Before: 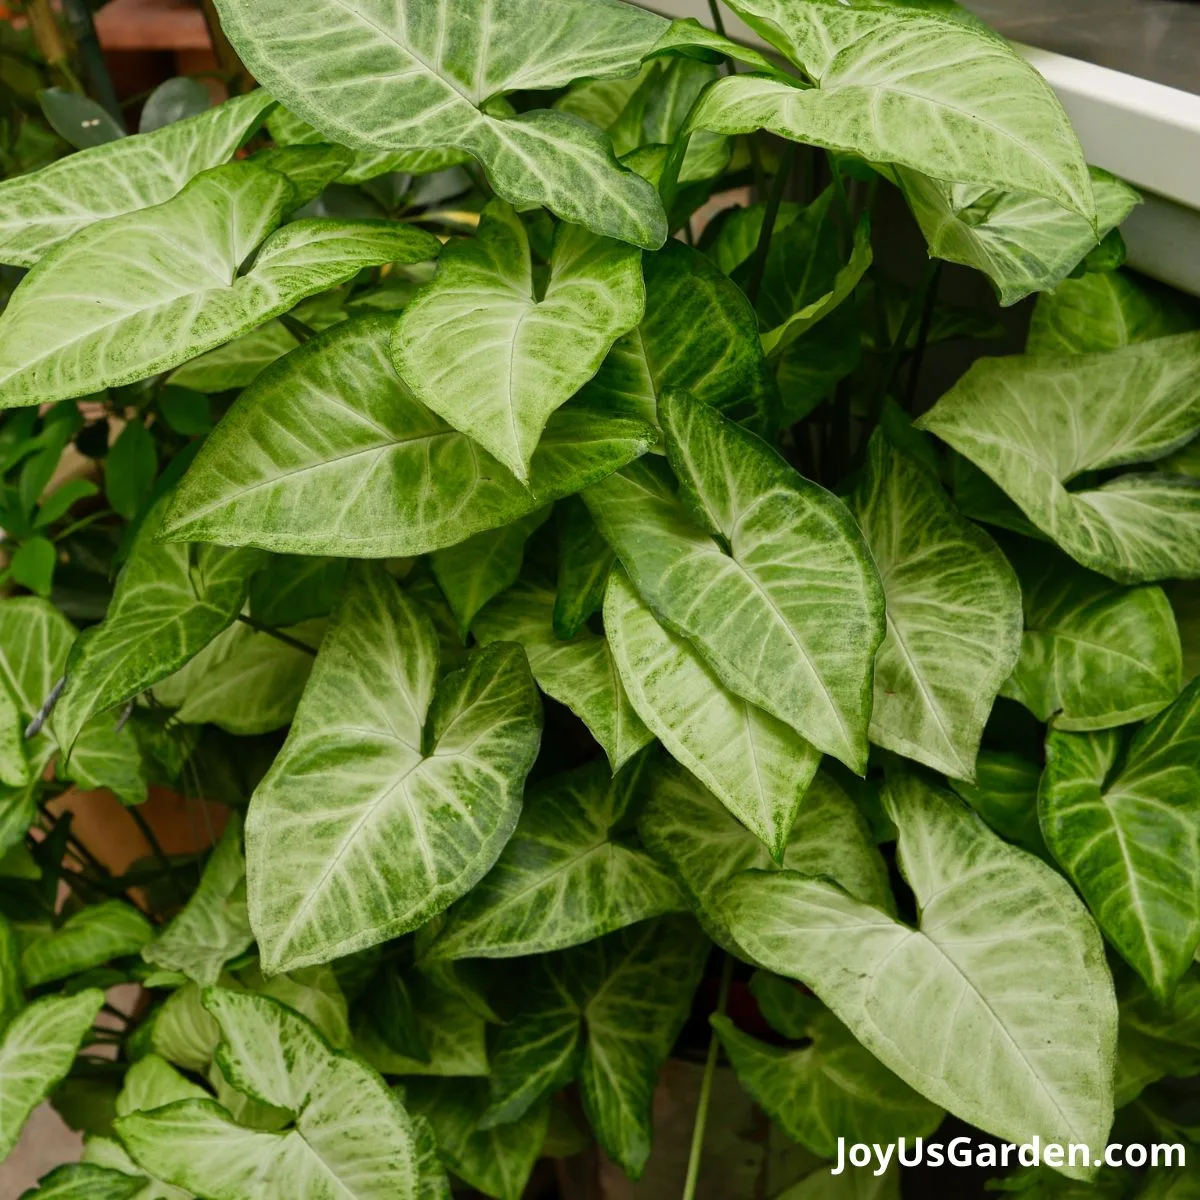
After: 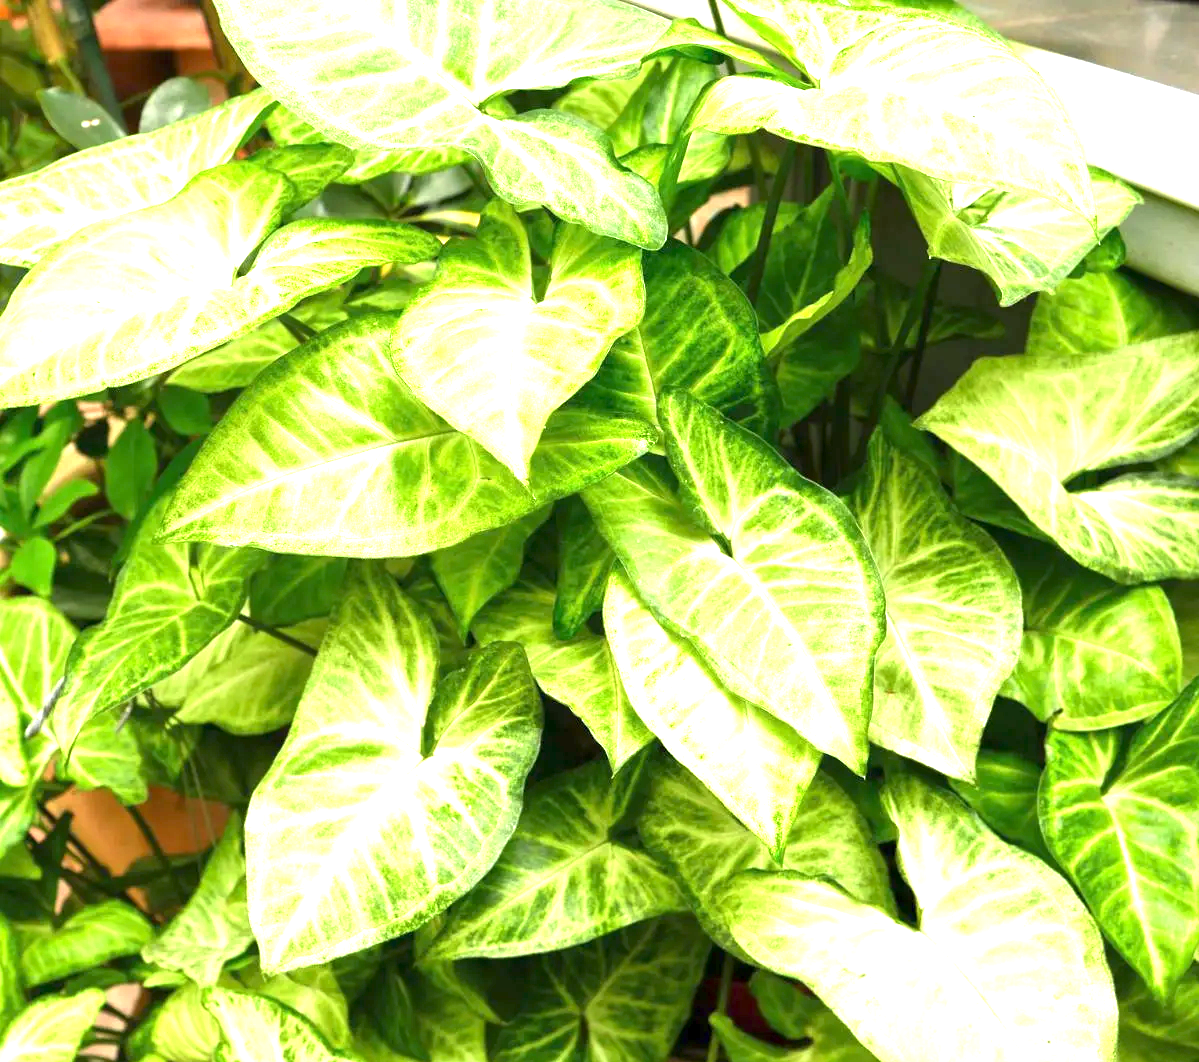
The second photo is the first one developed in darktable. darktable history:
exposure: exposure 2.207 EV, compensate highlight preservation false
crop and rotate: top 0%, bottom 11.49%
